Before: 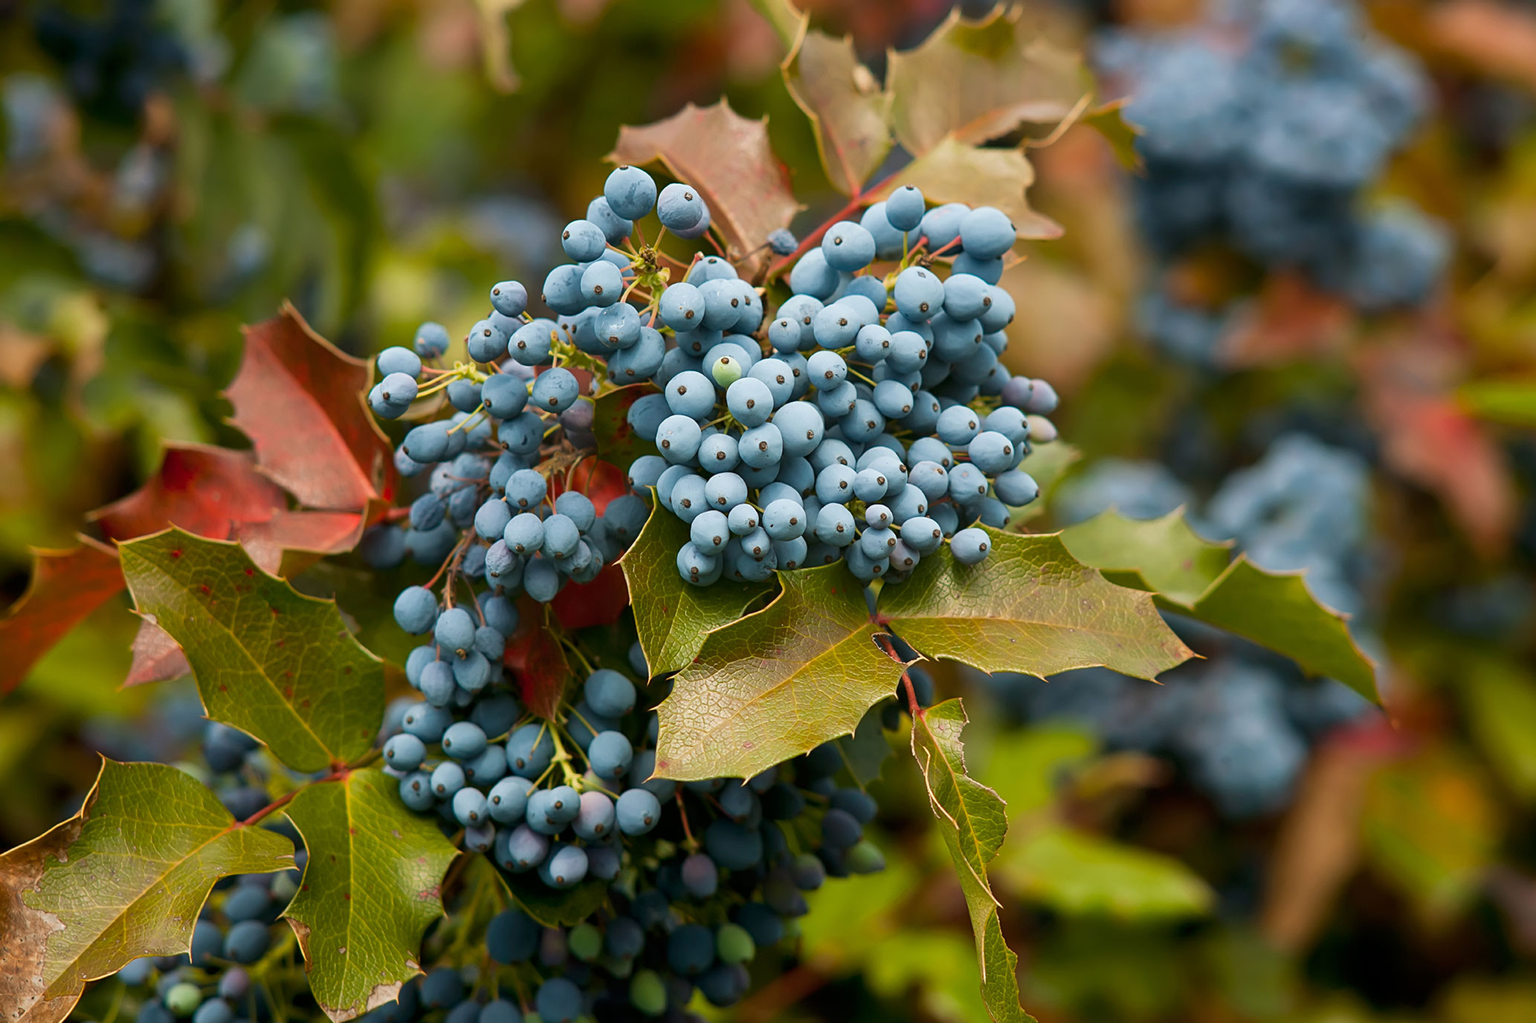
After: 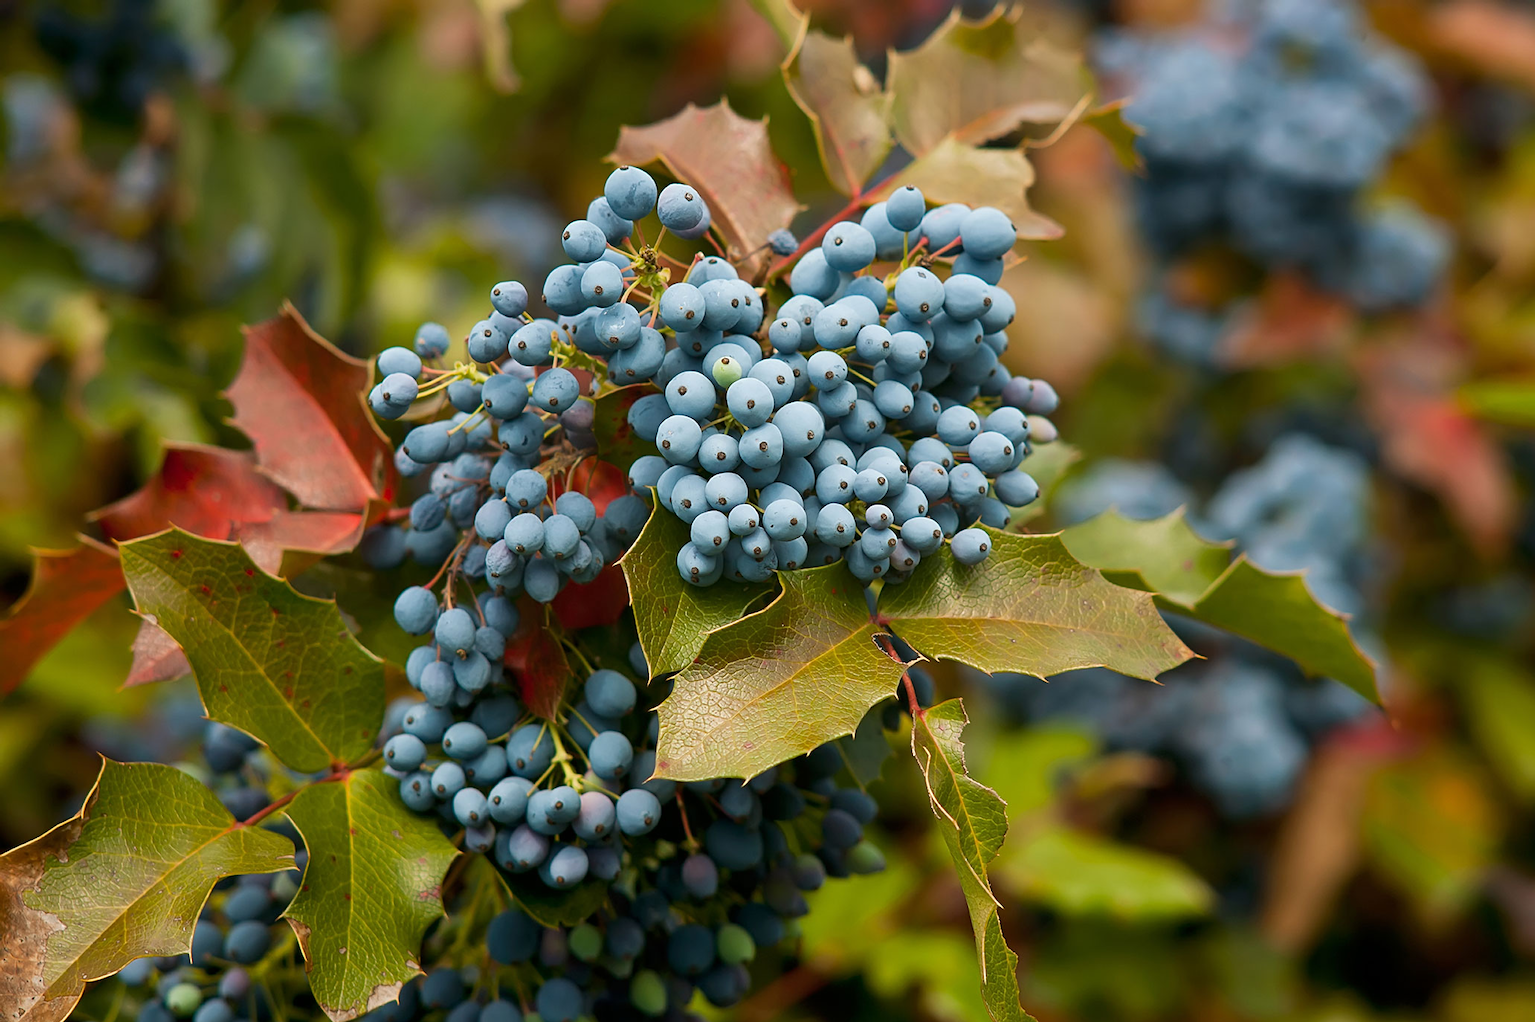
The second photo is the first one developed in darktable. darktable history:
sharpen: amount 0.549
